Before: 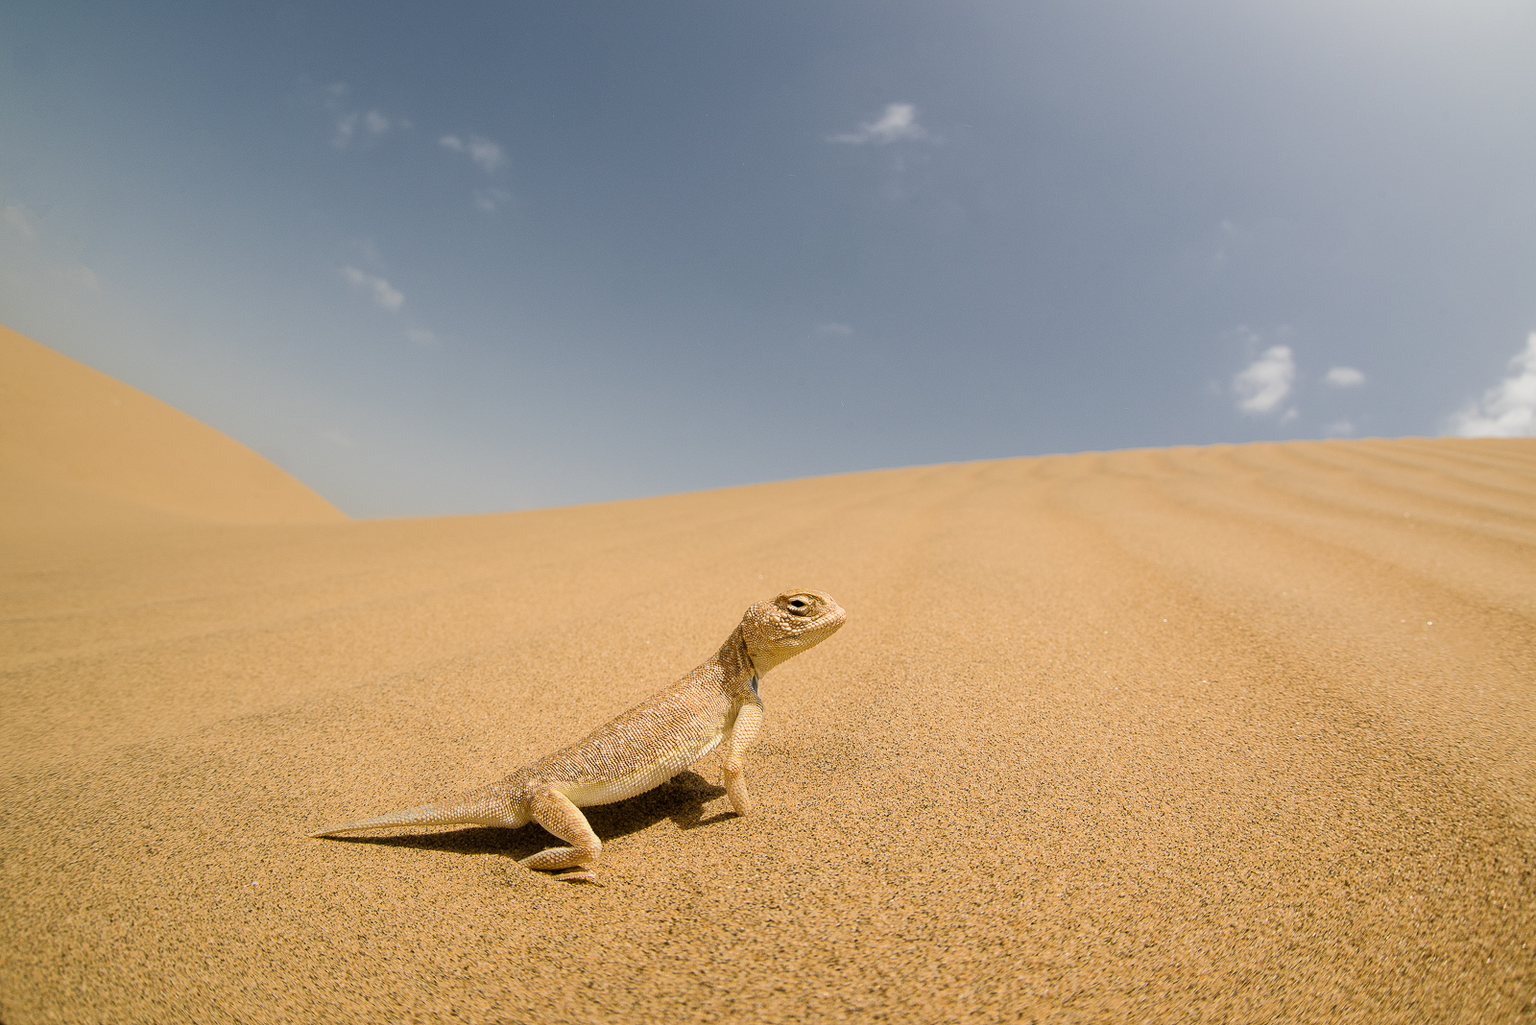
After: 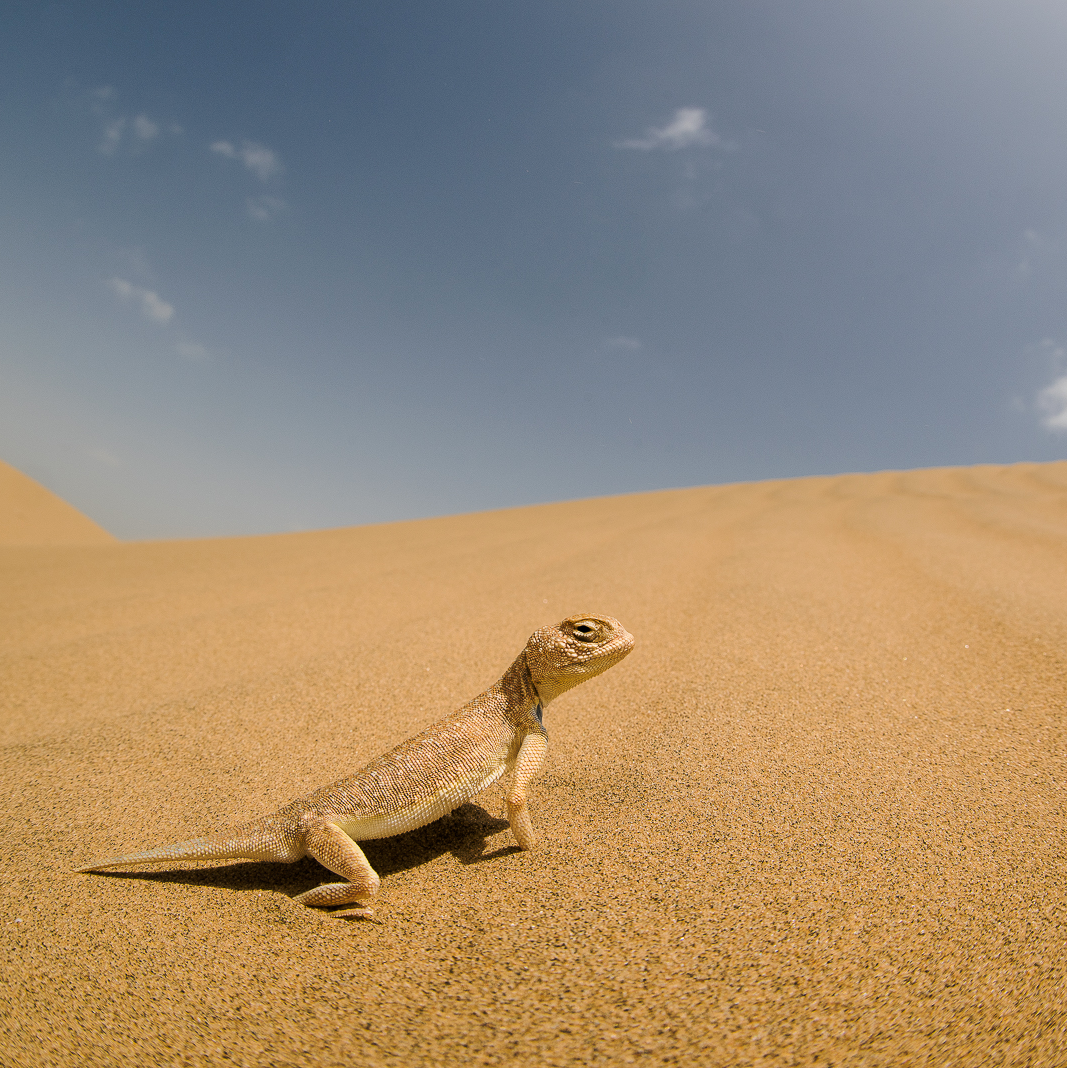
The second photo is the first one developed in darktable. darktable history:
tone curve: curves: ch0 [(0, 0) (0.003, 0.002) (0.011, 0.009) (0.025, 0.02) (0.044, 0.035) (0.069, 0.055) (0.1, 0.08) (0.136, 0.109) (0.177, 0.142) (0.224, 0.179) (0.277, 0.222) (0.335, 0.268) (0.399, 0.329) (0.468, 0.409) (0.543, 0.495) (0.623, 0.579) (0.709, 0.669) (0.801, 0.767) (0.898, 0.885) (1, 1)], preserve colors none
crop and rotate: left 15.446%, right 17.836%
